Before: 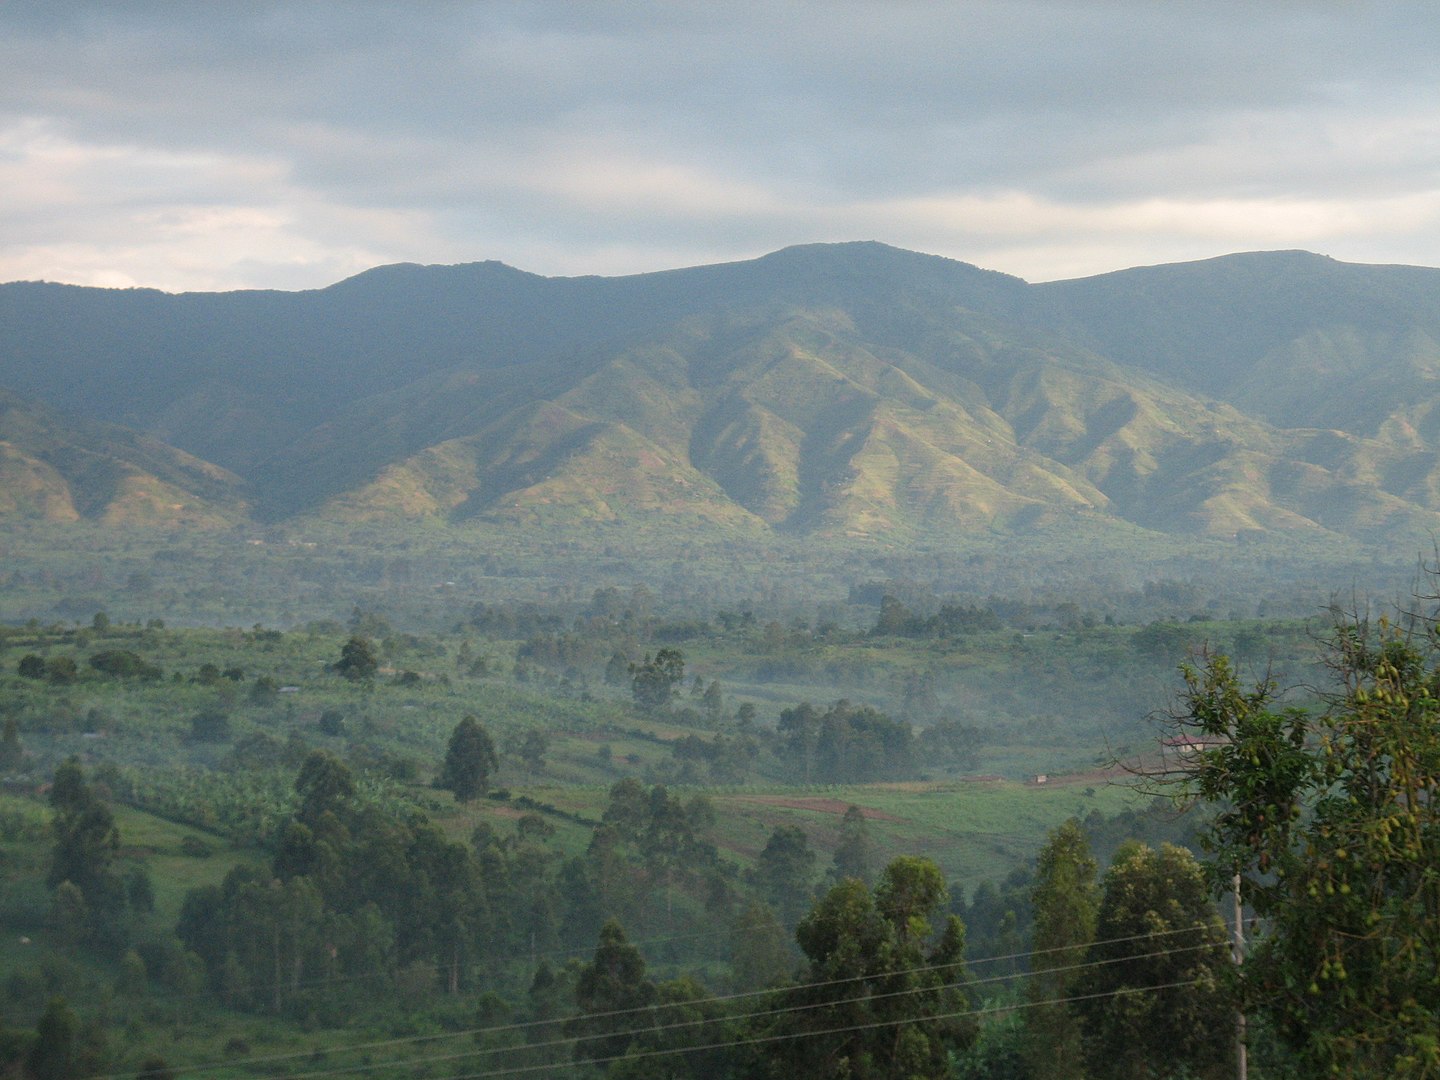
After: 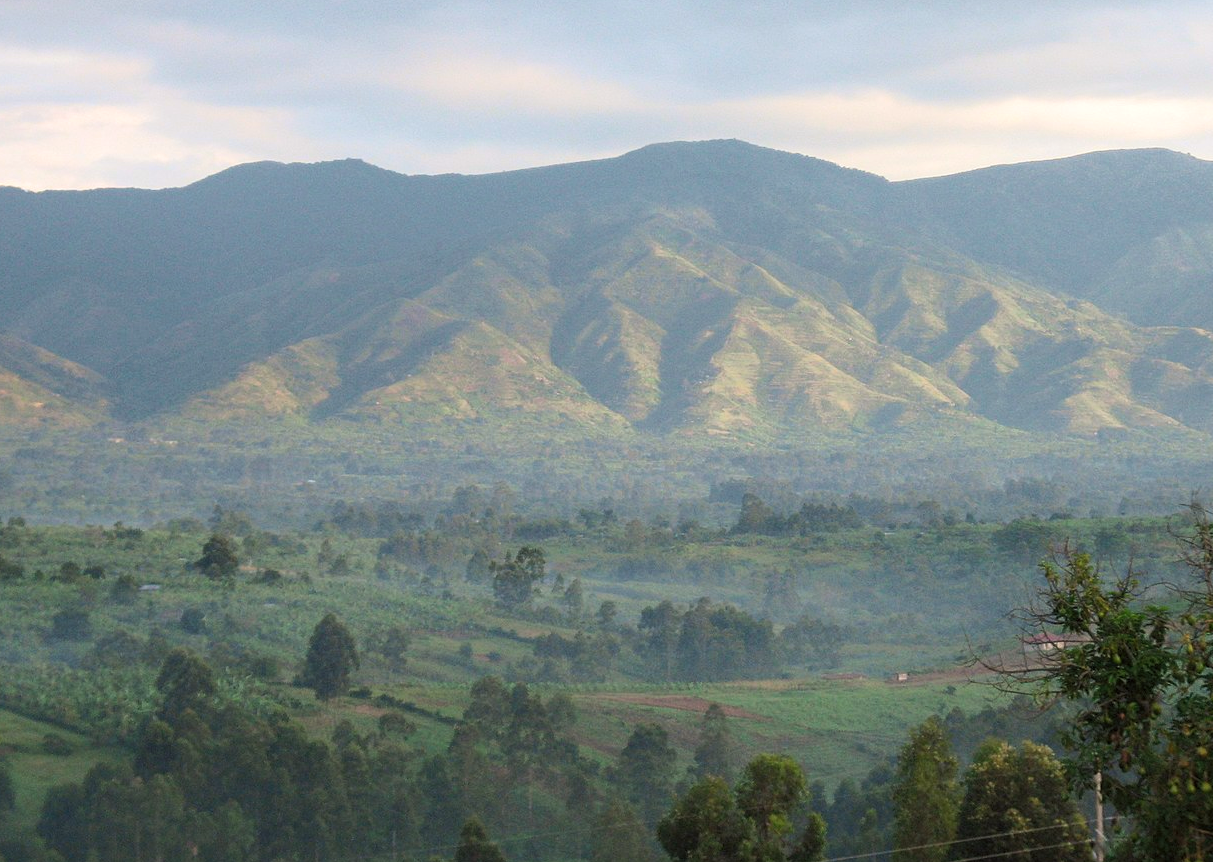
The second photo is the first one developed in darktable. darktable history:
crop and rotate: left 9.692%, top 9.451%, right 6.028%, bottom 10.731%
tone curve: curves: ch0 [(0.013, 0) (0.061, 0.068) (0.239, 0.256) (0.502, 0.505) (0.683, 0.676) (0.761, 0.773) (0.858, 0.858) (0.987, 0.945)]; ch1 [(0, 0) (0.172, 0.123) (0.304, 0.267) (0.414, 0.395) (0.472, 0.473) (0.502, 0.508) (0.521, 0.528) (0.583, 0.595) (0.654, 0.673) (0.728, 0.761) (1, 1)]; ch2 [(0, 0) (0.411, 0.424) (0.485, 0.476) (0.502, 0.502) (0.553, 0.557) (0.57, 0.576) (1, 1)], color space Lab, independent channels, preserve colors none
tone equalizer: -8 EV -0.426 EV, -7 EV -0.369 EV, -6 EV -0.322 EV, -5 EV -0.232 EV, -3 EV 0.246 EV, -2 EV 0.316 EV, -1 EV 0.366 EV, +0 EV 0.432 EV, edges refinement/feathering 500, mask exposure compensation -1.57 EV, preserve details no
